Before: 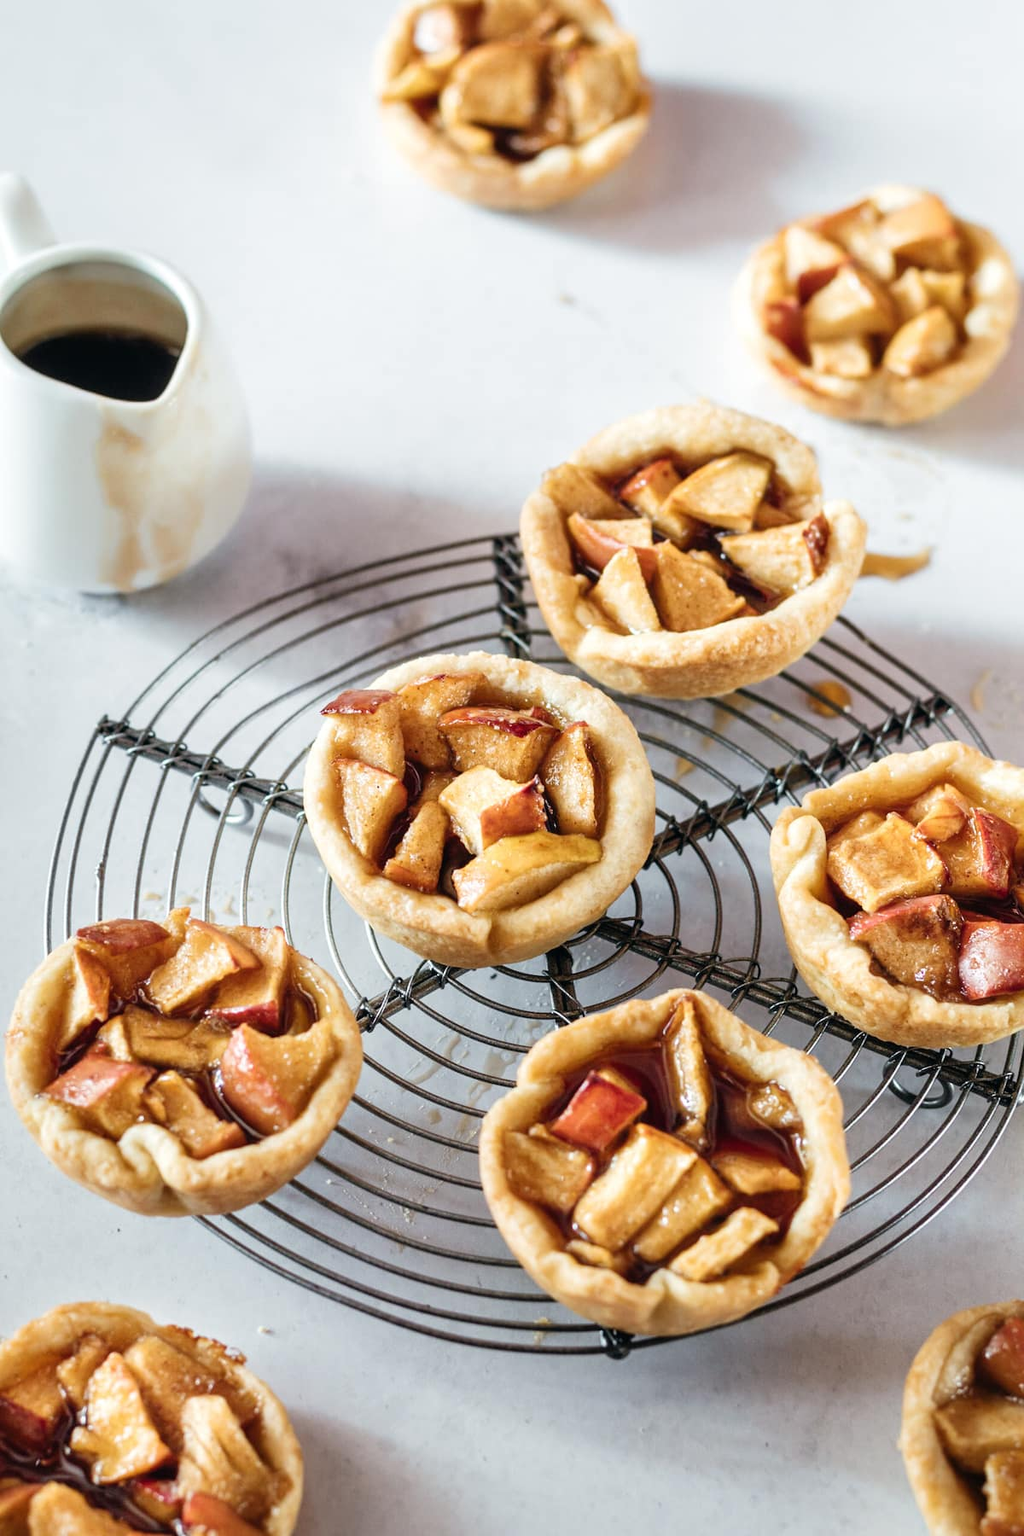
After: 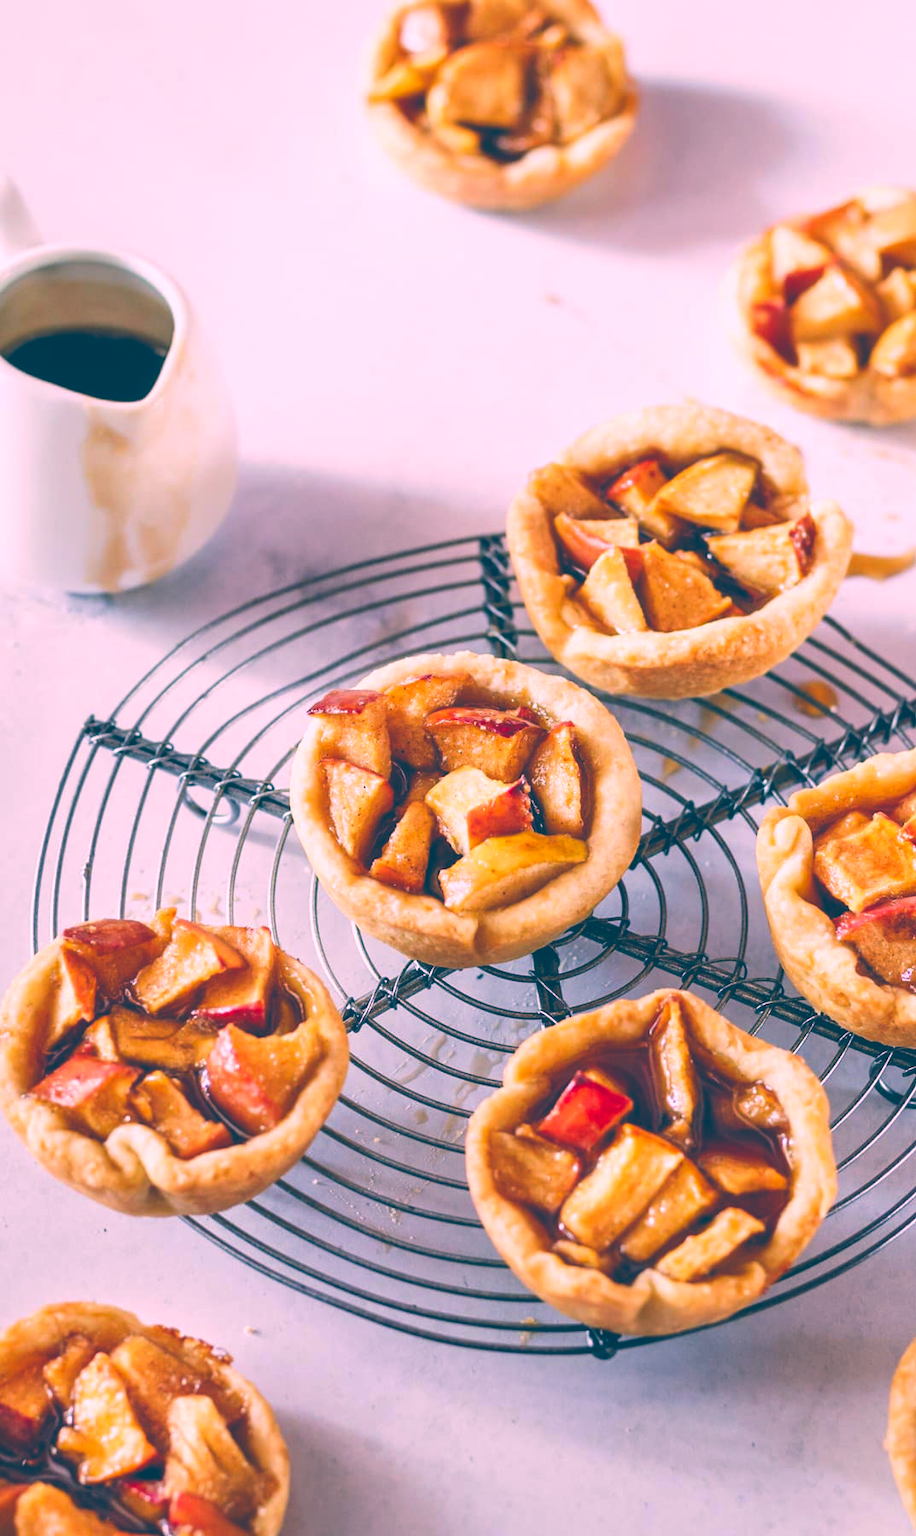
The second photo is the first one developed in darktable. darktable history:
exposure: black level correction -0.028, compensate exposure bias true, compensate highlight preservation false
crop and rotate: left 1.415%, right 9.018%
color correction: highlights a* 16.24, highlights b* 0.24, shadows a* -15.32, shadows b* -14.62, saturation 1.56
tone equalizer: edges refinement/feathering 500, mask exposure compensation -1.24 EV, preserve details no
